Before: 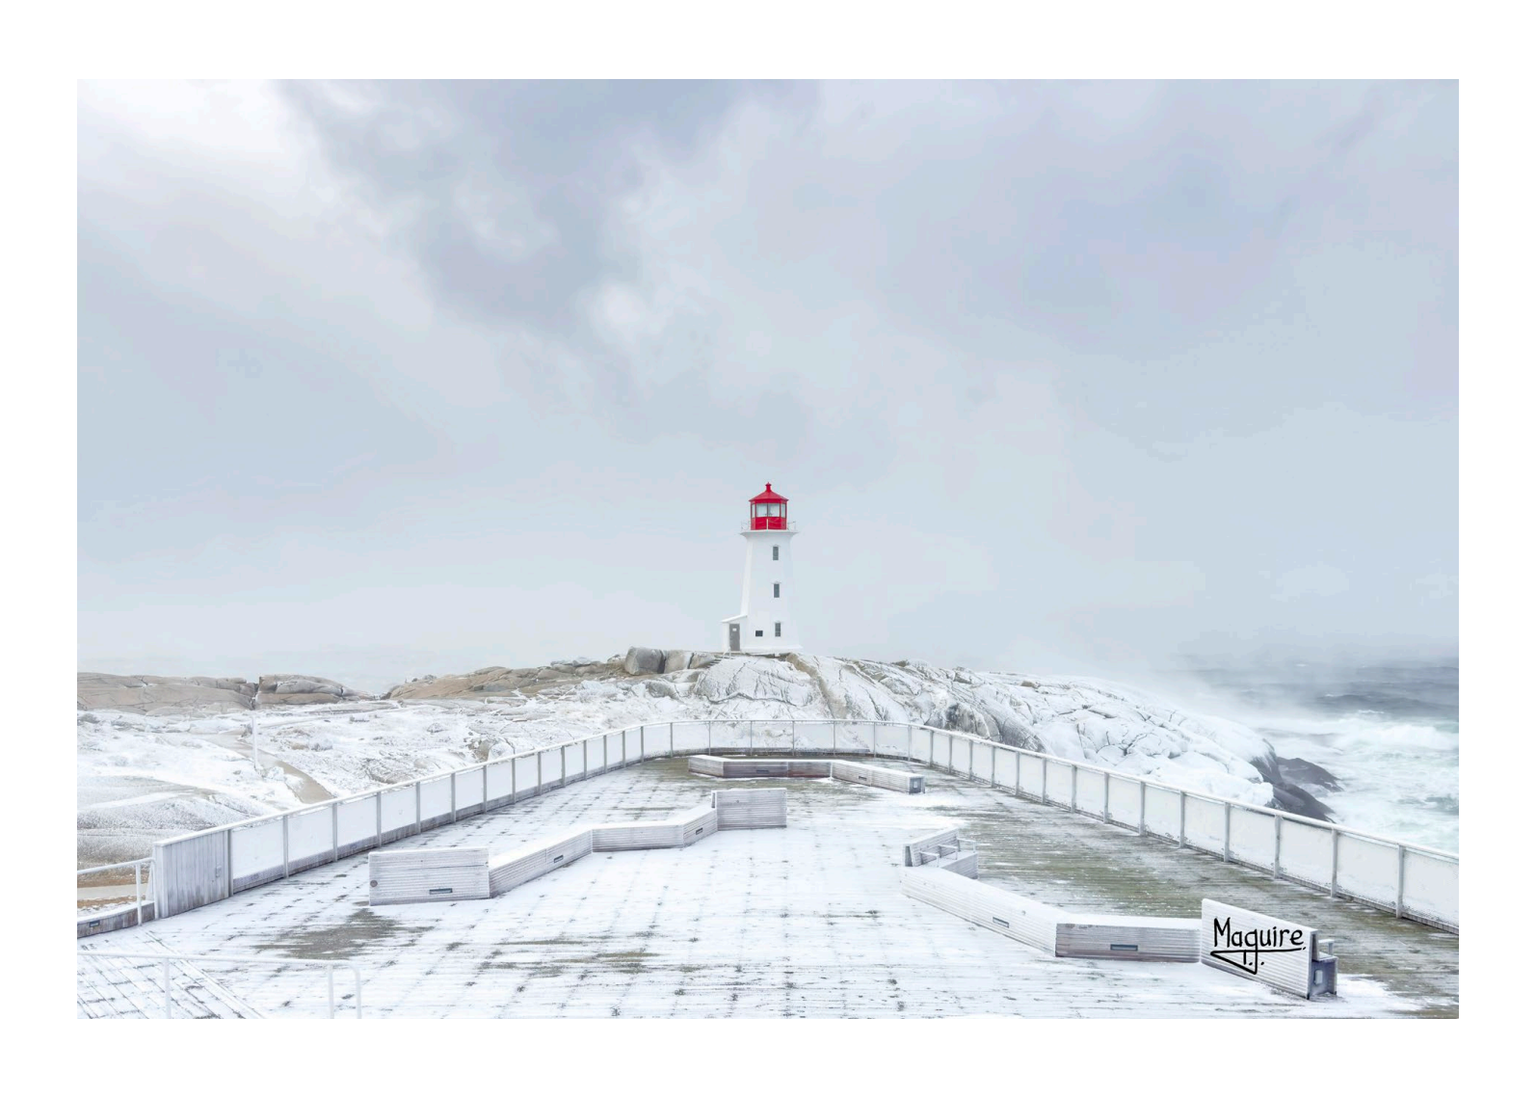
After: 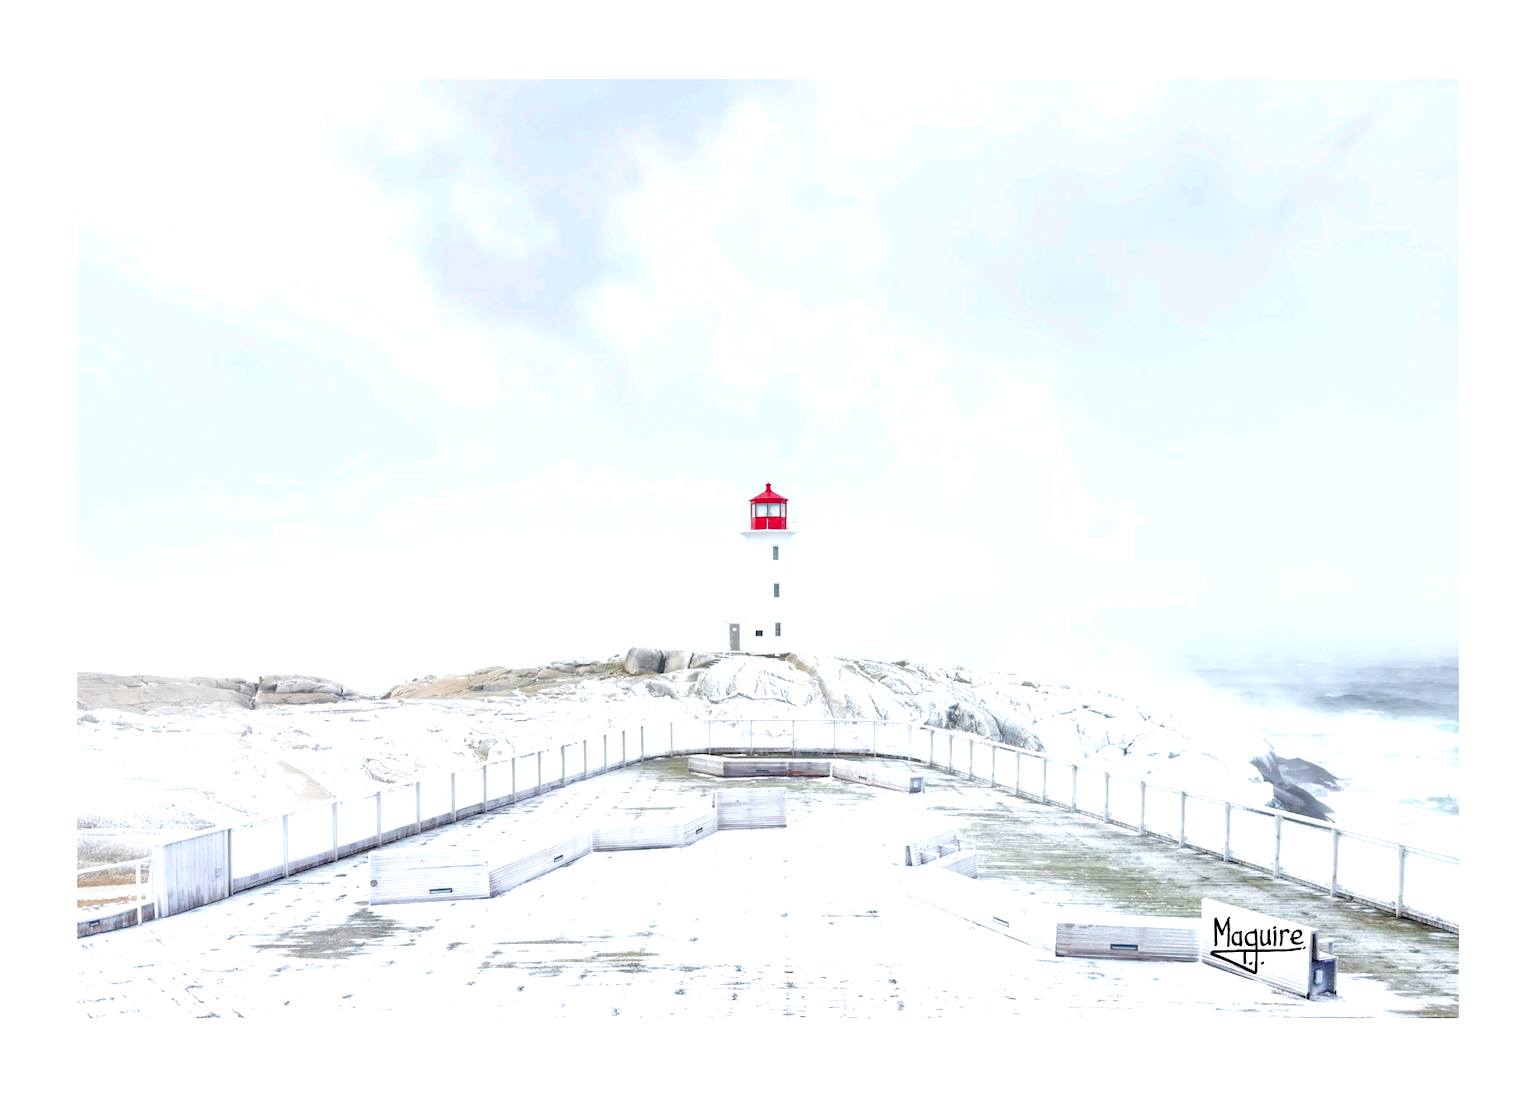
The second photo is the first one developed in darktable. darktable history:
color balance rgb: perceptual saturation grading › global saturation 20%, perceptual saturation grading › highlights -25%, perceptual saturation grading › shadows 25%
contrast brightness saturation: contrast 0.1, brightness 0.03, saturation 0.09
tone equalizer: -8 EV -0.75 EV, -7 EV -0.7 EV, -6 EV -0.6 EV, -5 EV -0.4 EV, -3 EV 0.4 EV, -2 EV 0.6 EV, -1 EV 0.7 EV, +0 EV 0.75 EV, edges refinement/feathering 500, mask exposure compensation -1.57 EV, preserve details no
